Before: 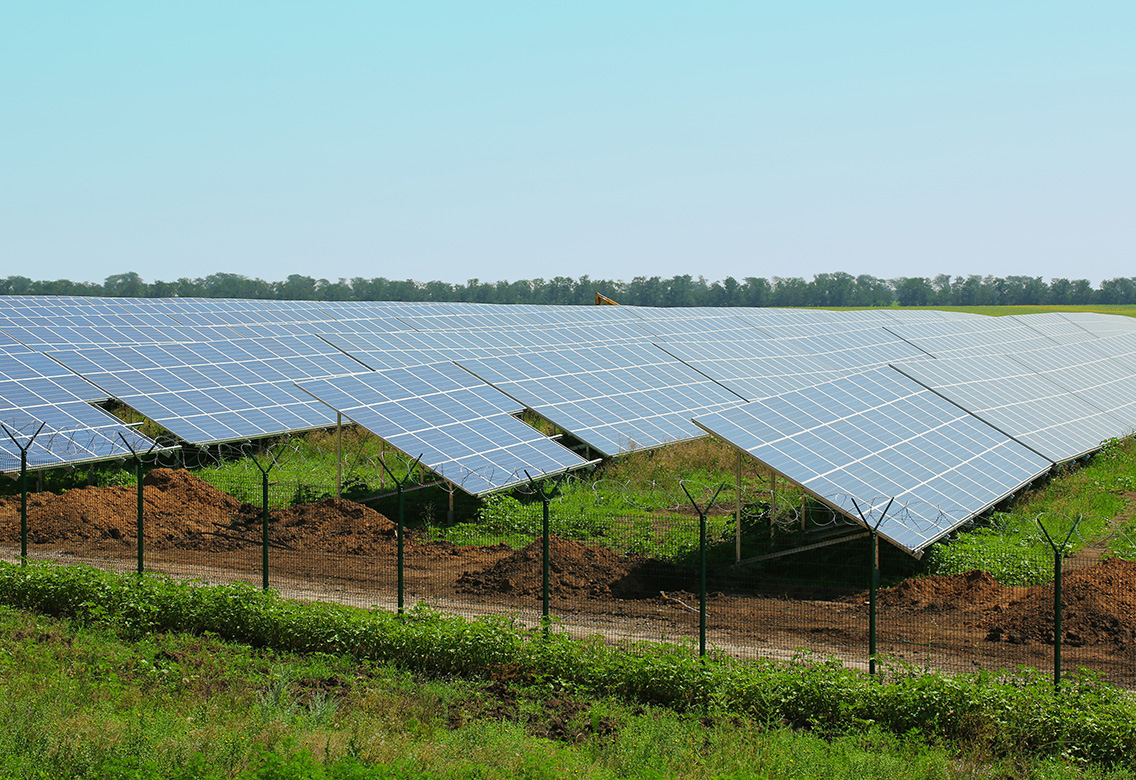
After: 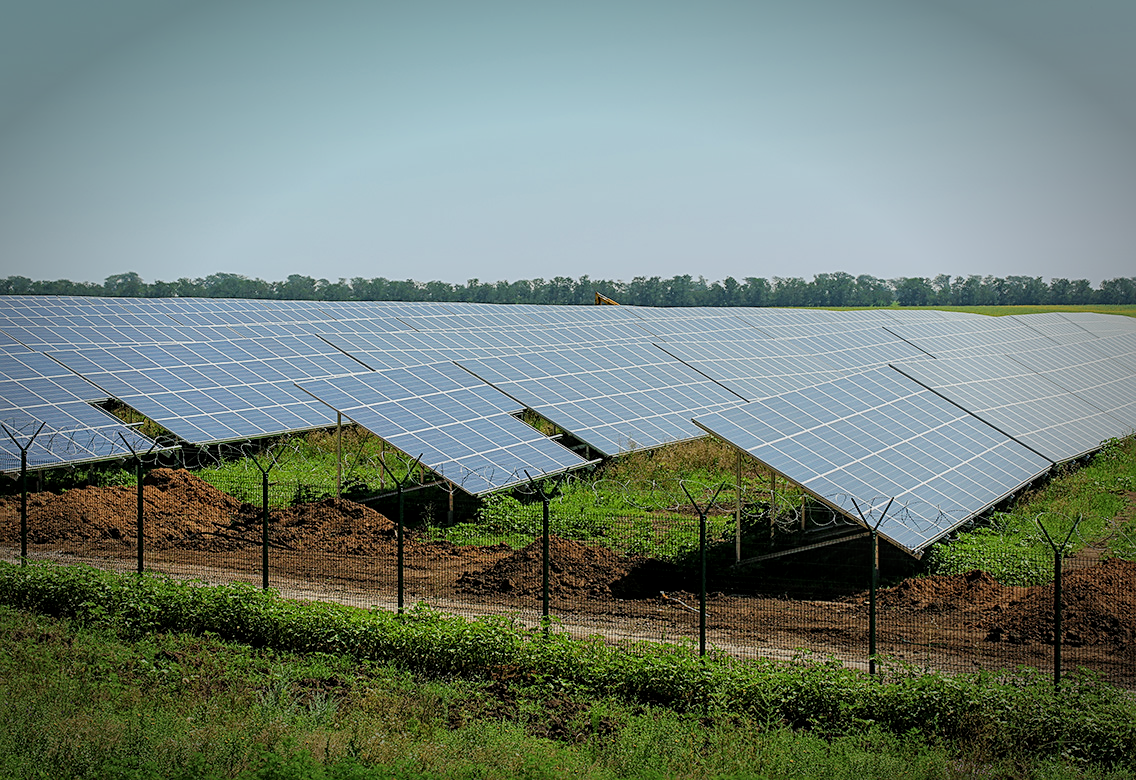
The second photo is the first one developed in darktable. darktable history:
vignetting: fall-off start 70.97%, brightness -0.584, saturation -0.118, width/height ratio 1.333
sharpen: on, module defaults
filmic rgb: white relative exposure 3.9 EV, hardness 4.26
local contrast: on, module defaults
